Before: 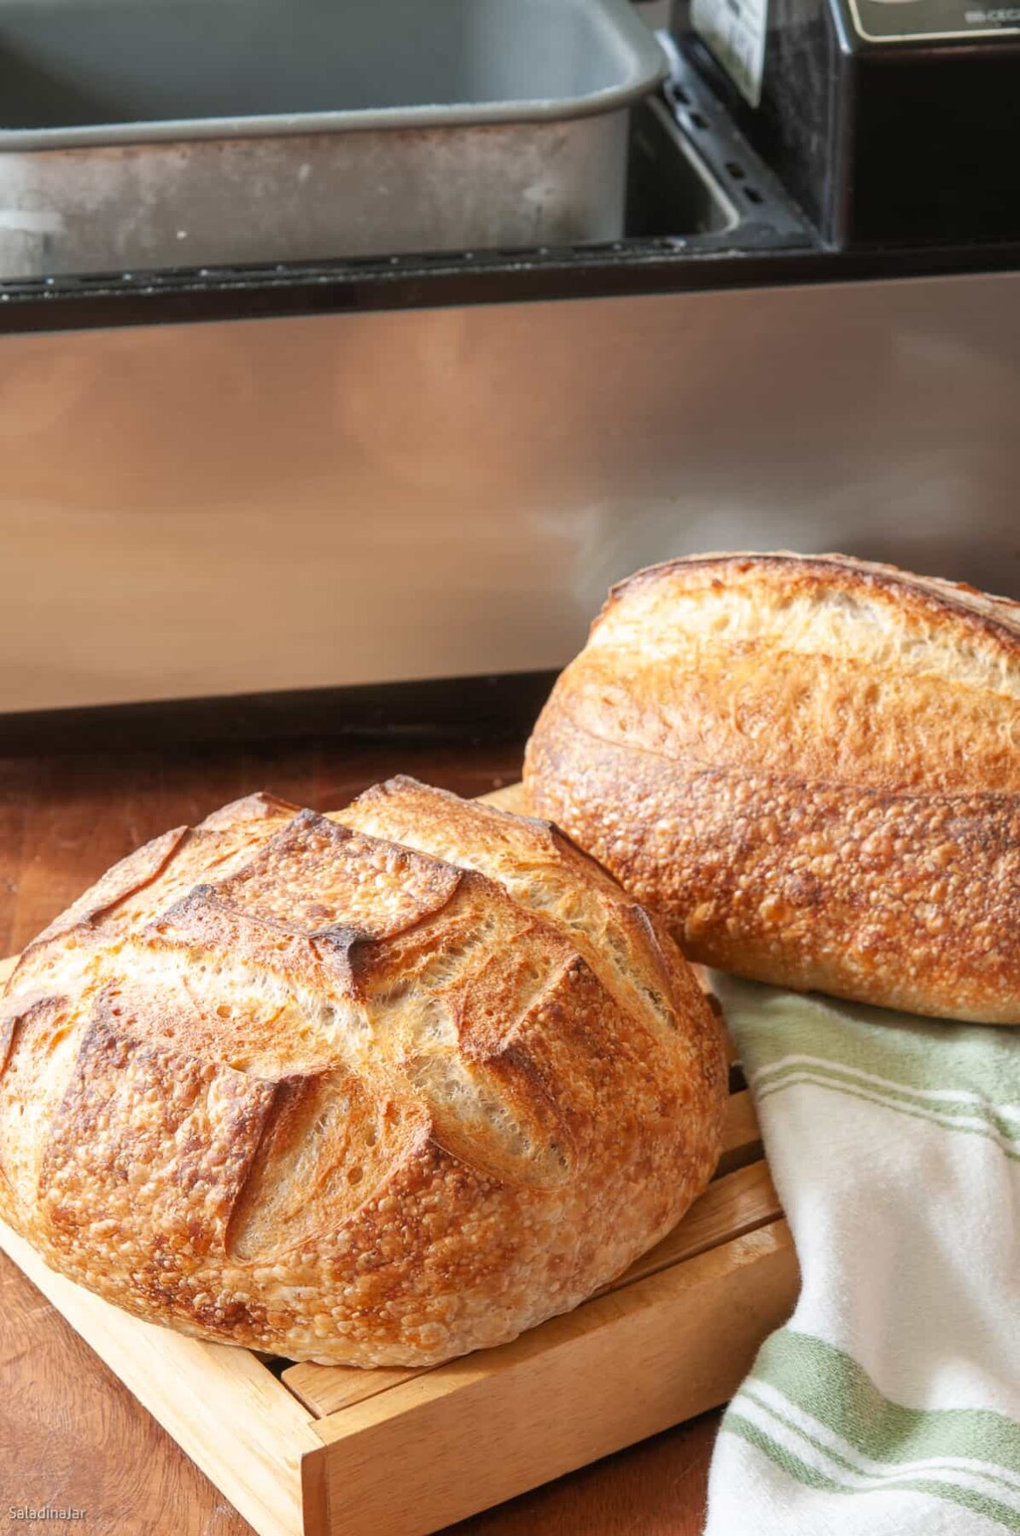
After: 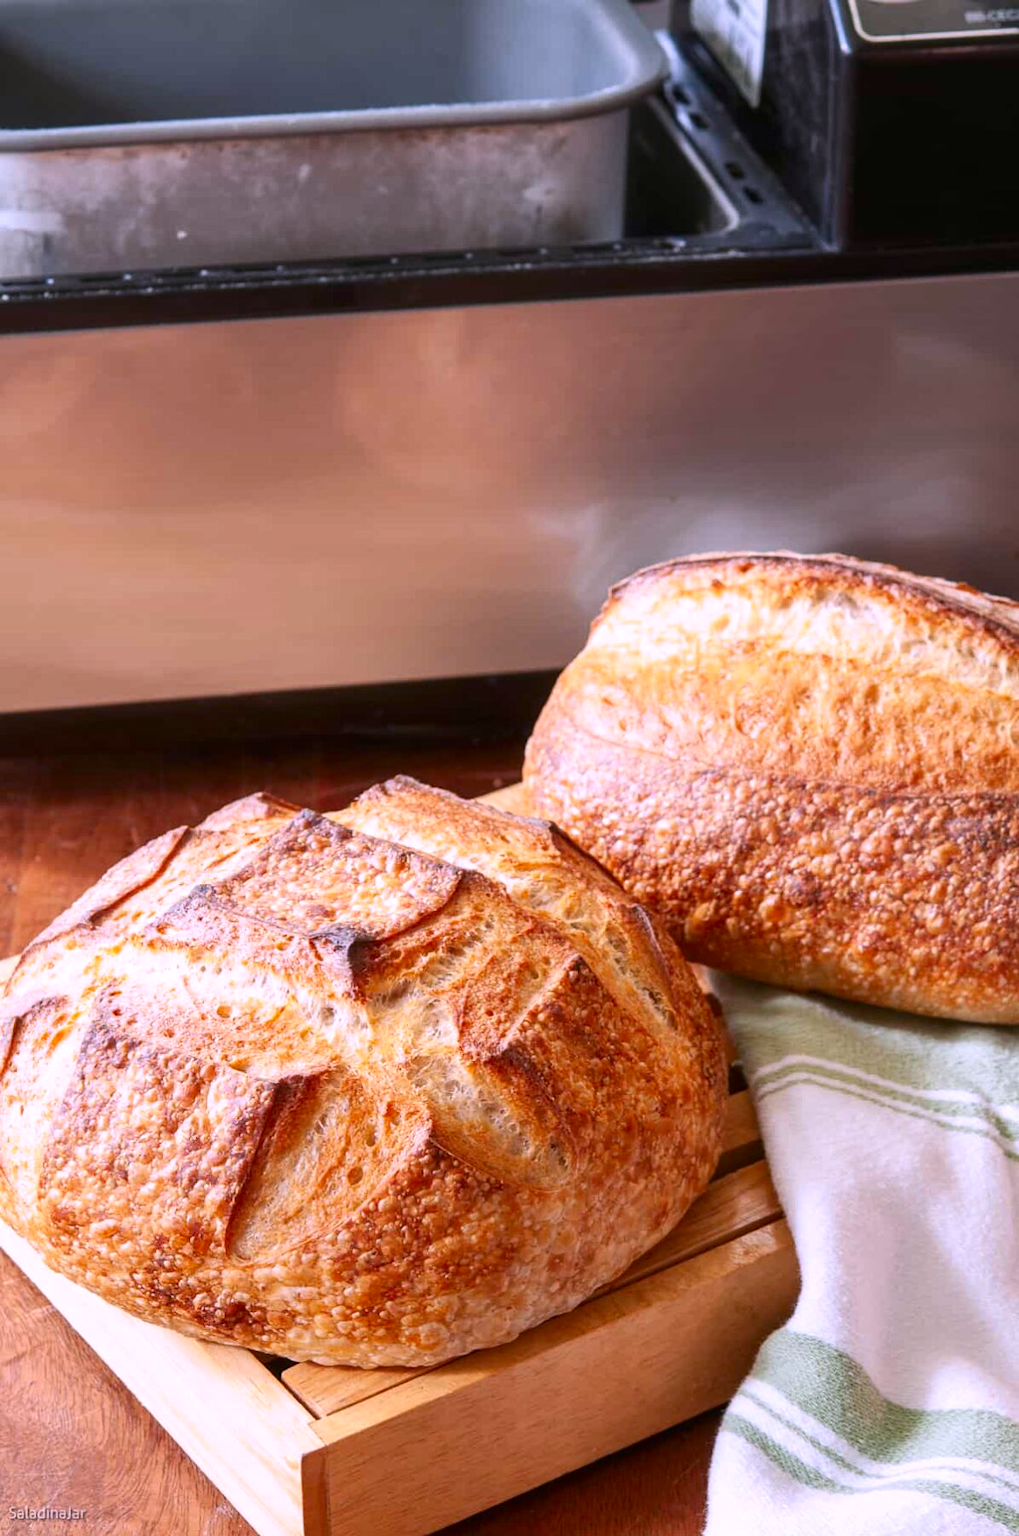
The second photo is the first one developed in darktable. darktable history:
contrast brightness saturation: contrast 0.13, brightness -0.05, saturation 0.16
exposure: compensate highlight preservation false
white balance: red 1.042, blue 1.17
